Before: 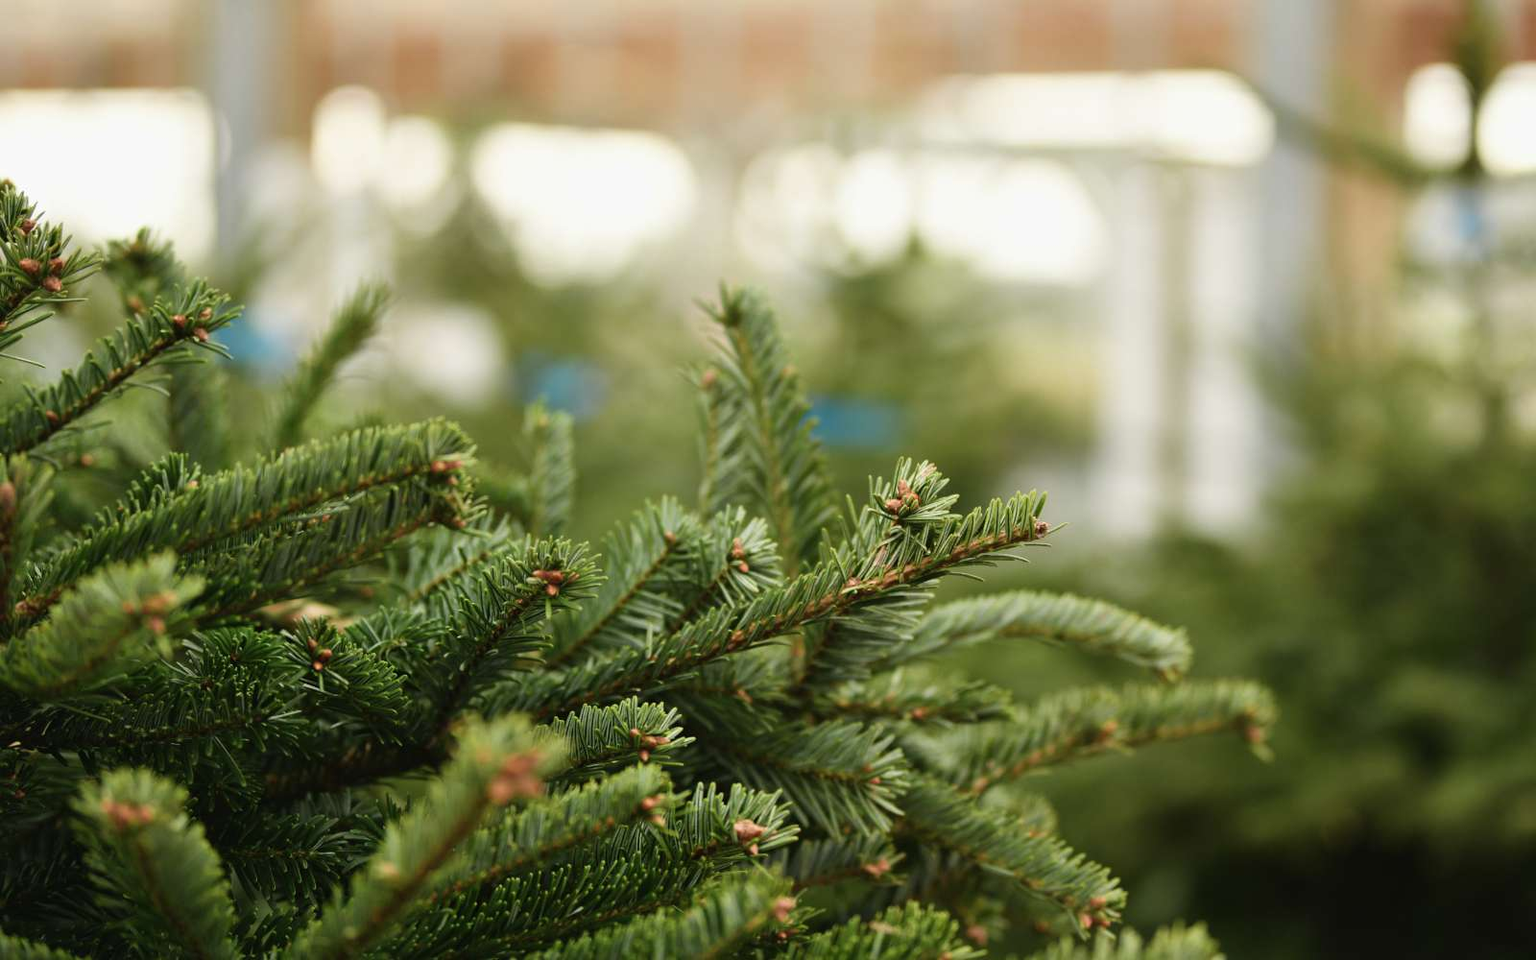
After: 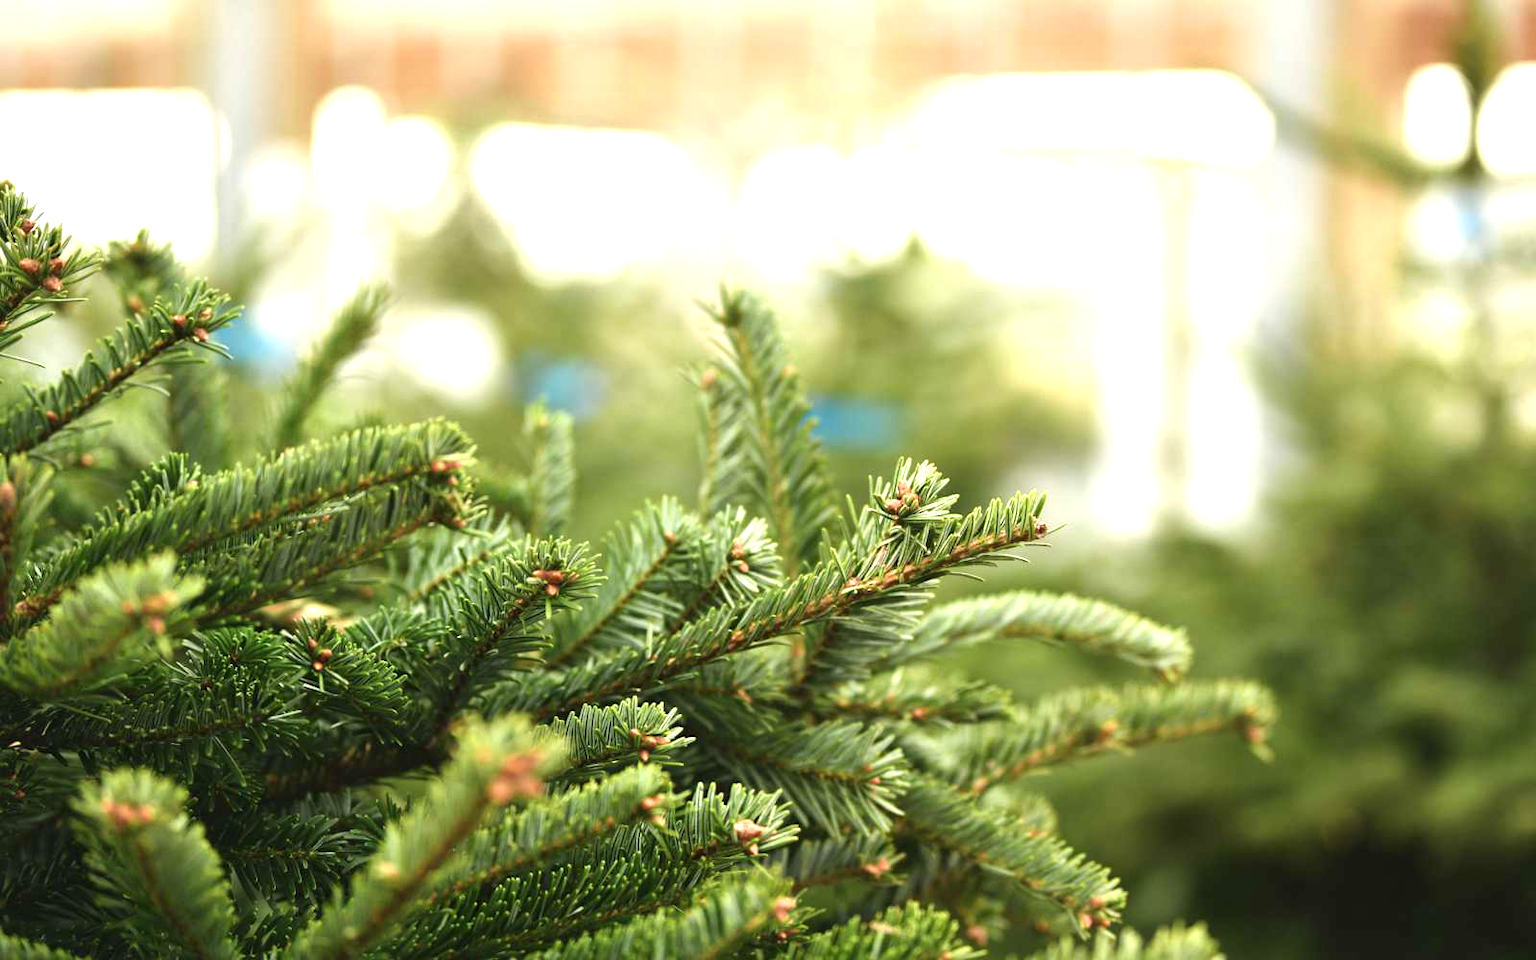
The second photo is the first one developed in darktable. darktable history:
exposure: exposure 1.09 EV, compensate highlight preservation false
